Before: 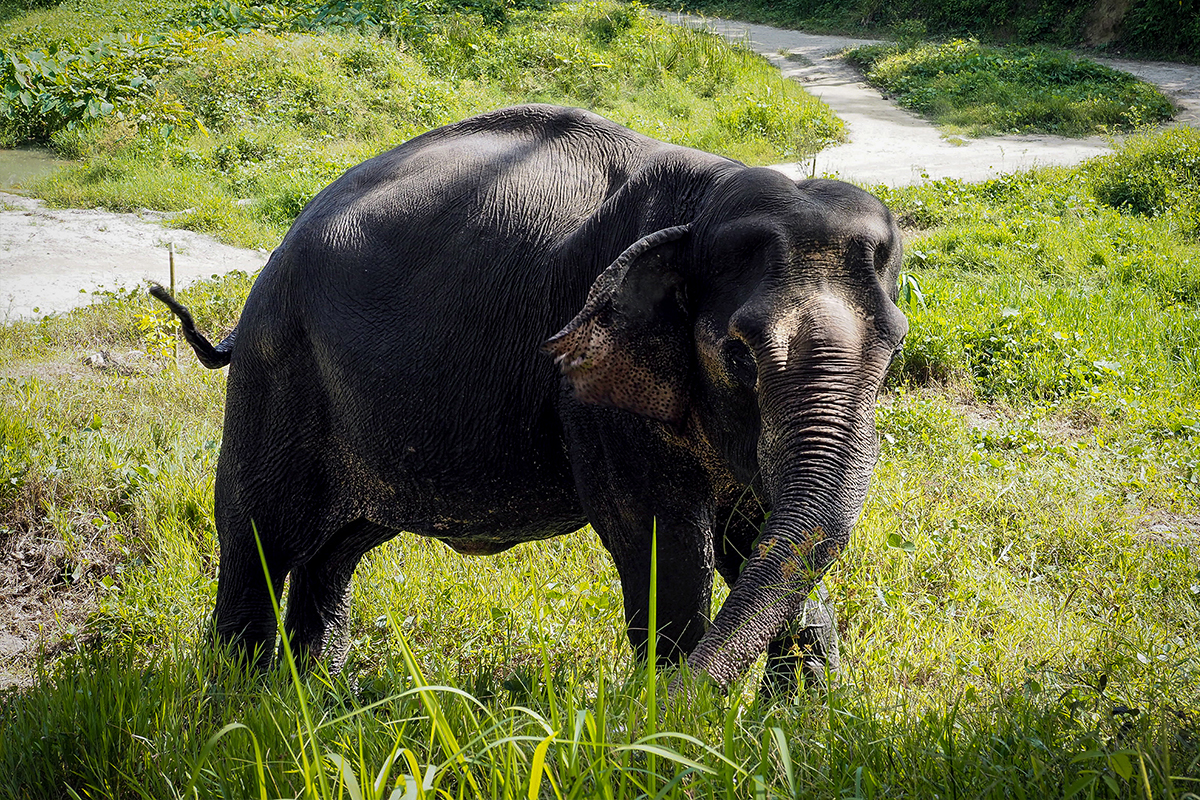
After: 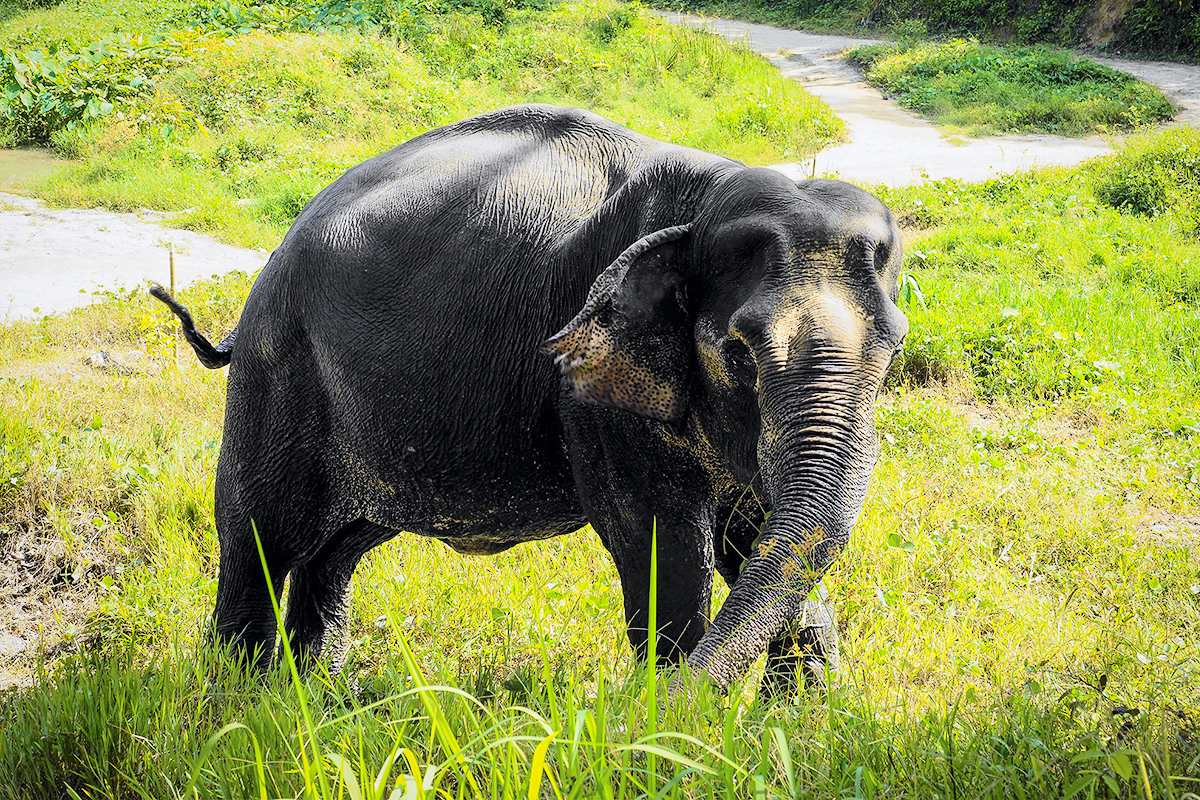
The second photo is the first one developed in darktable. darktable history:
contrast brightness saturation: contrast 0.1, brightness 0.3, saturation 0.14
tone curve: curves: ch0 [(0, 0) (0.071, 0.047) (0.266, 0.26) (0.483, 0.554) (0.753, 0.811) (1, 0.983)]; ch1 [(0, 0) (0.346, 0.307) (0.408, 0.387) (0.463, 0.465) (0.482, 0.493) (0.502, 0.5) (0.517, 0.502) (0.55, 0.548) (0.597, 0.61) (0.651, 0.698) (1, 1)]; ch2 [(0, 0) (0.346, 0.34) (0.434, 0.46) (0.485, 0.494) (0.5, 0.494) (0.517, 0.506) (0.526, 0.545) (0.583, 0.61) (0.625, 0.659) (1, 1)], color space Lab, independent channels, preserve colors none
